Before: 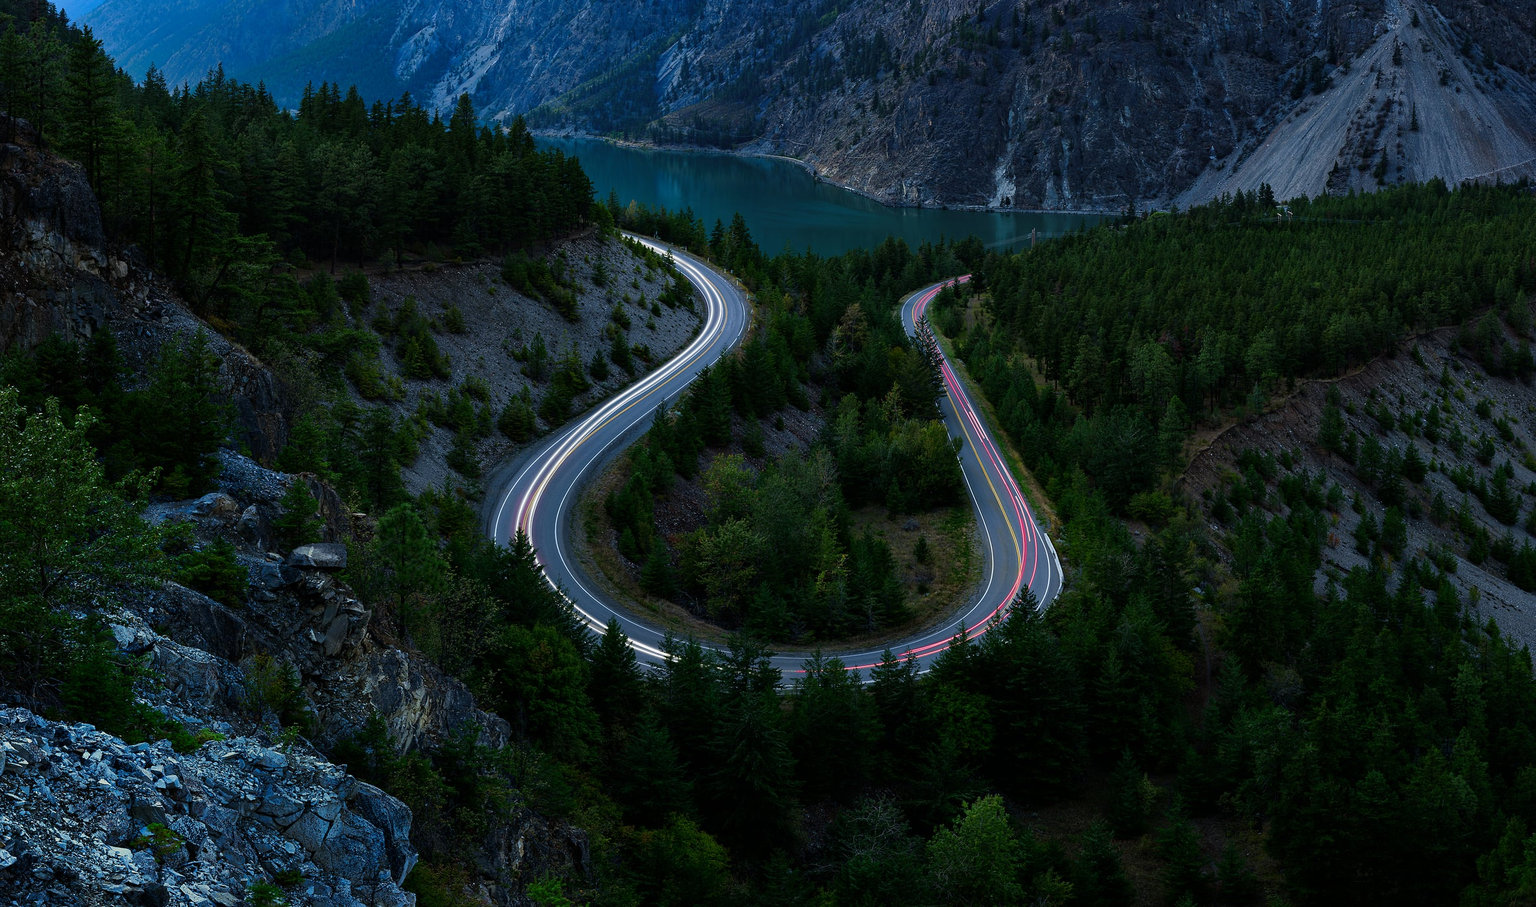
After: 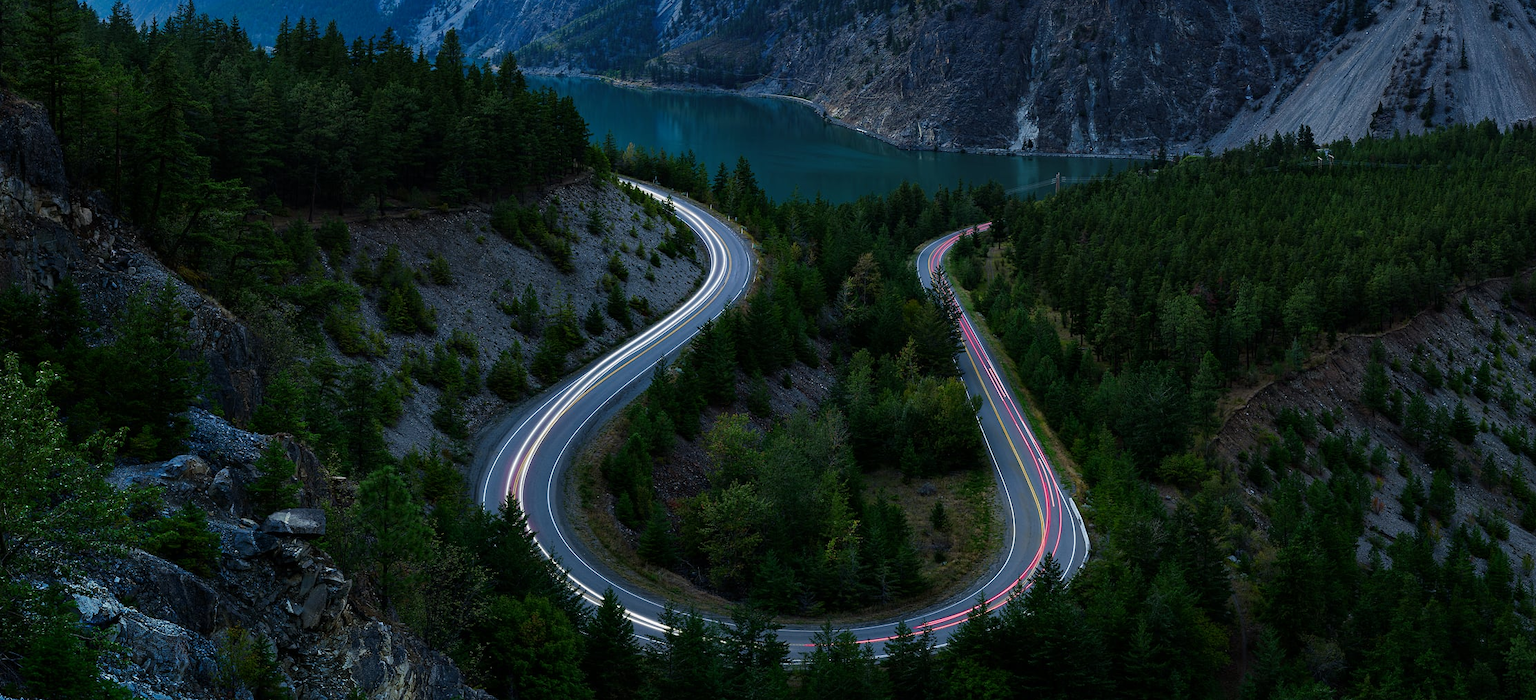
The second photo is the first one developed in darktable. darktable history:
crop: left 2.737%, top 7.287%, right 3.421%, bottom 20.179%
exposure: compensate highlight preservation false
